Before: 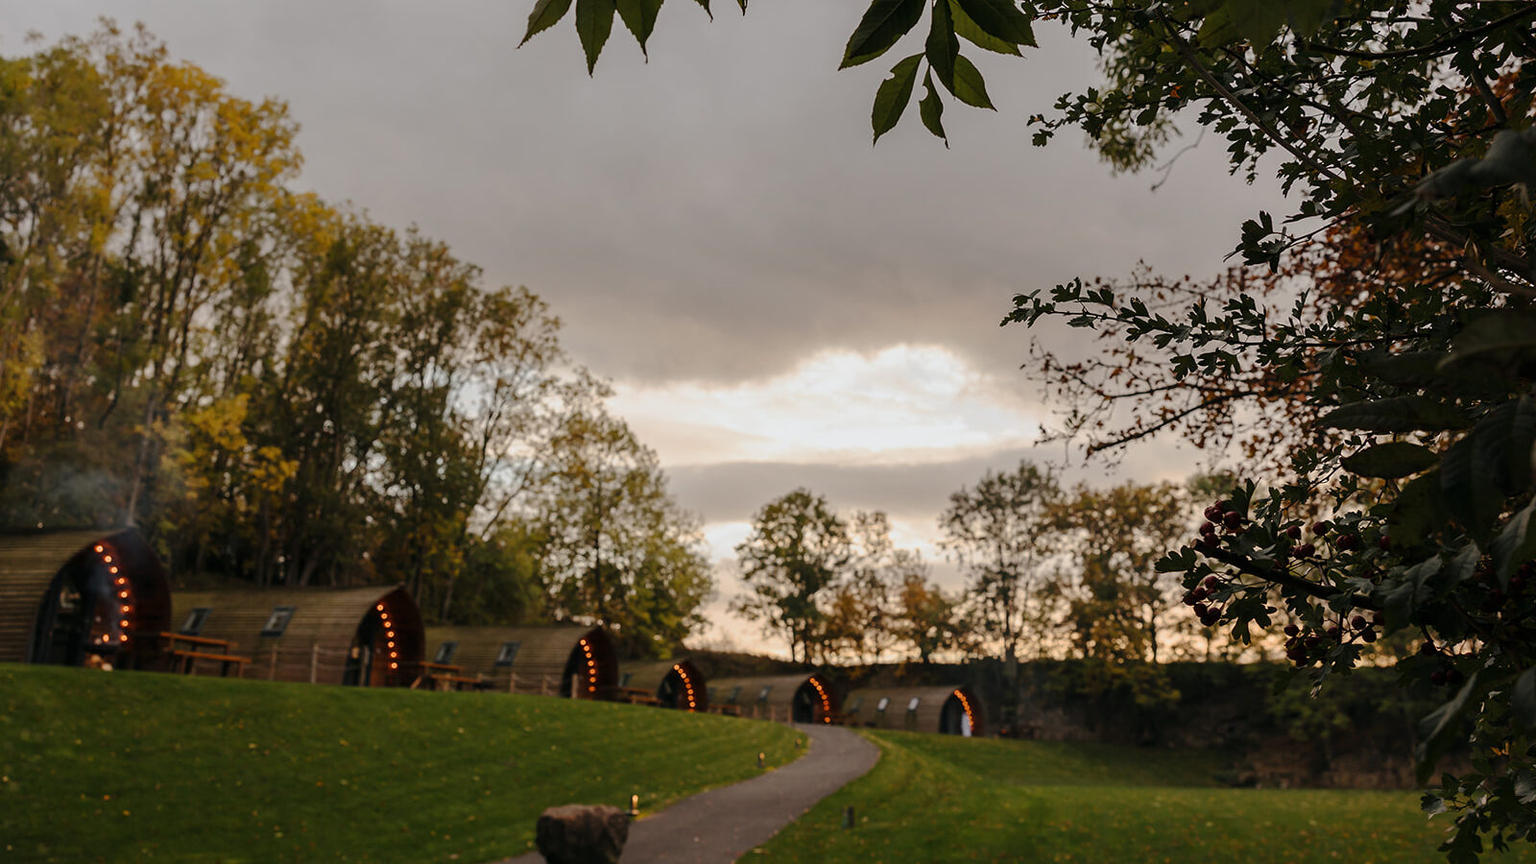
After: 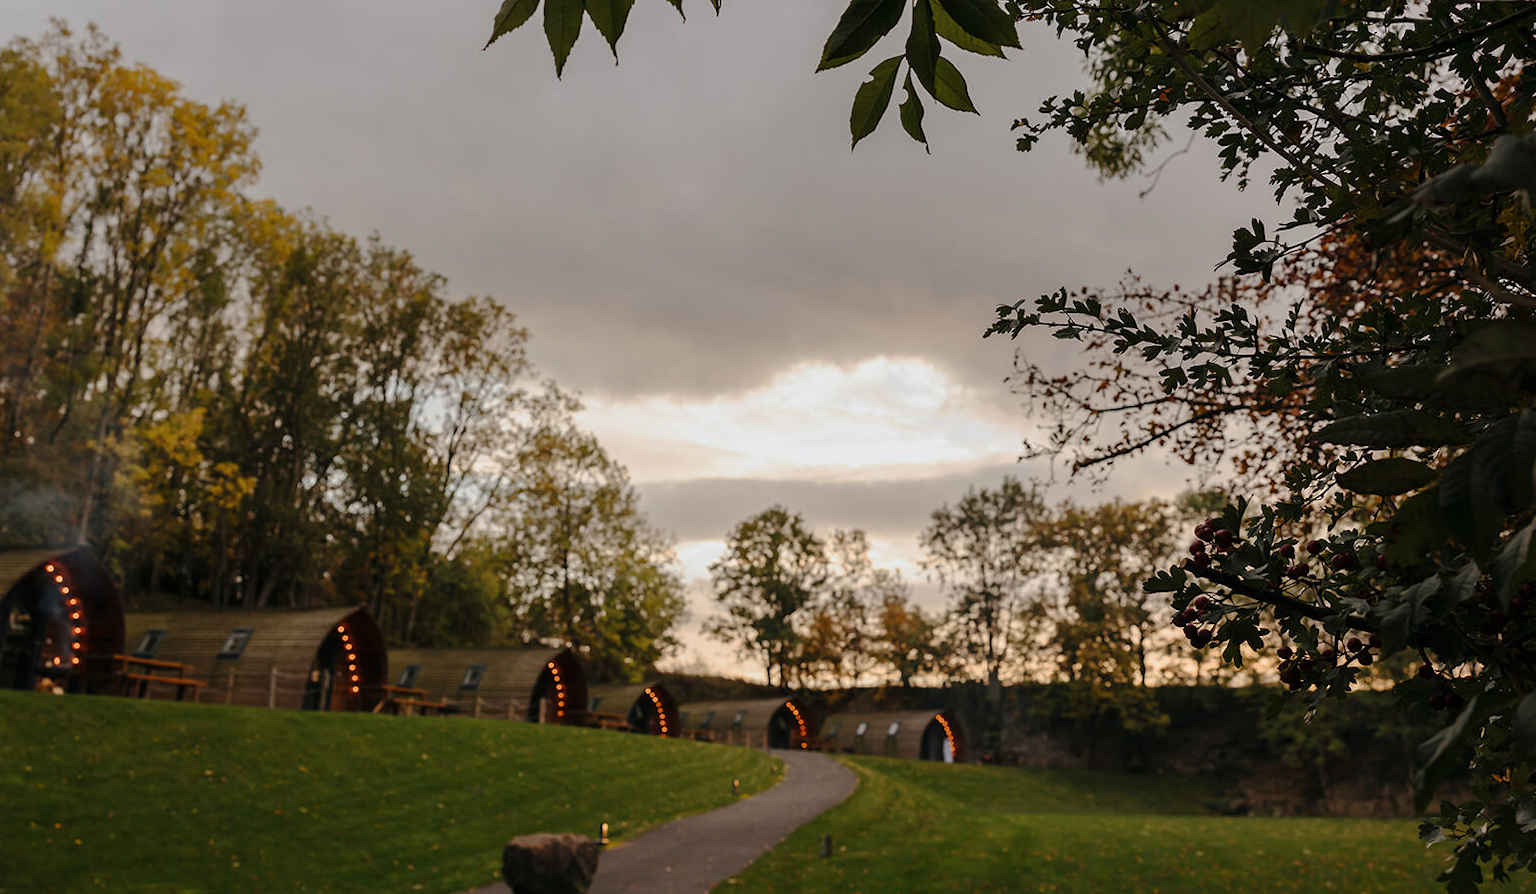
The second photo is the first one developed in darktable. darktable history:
crop and rotate: left 3.425%
